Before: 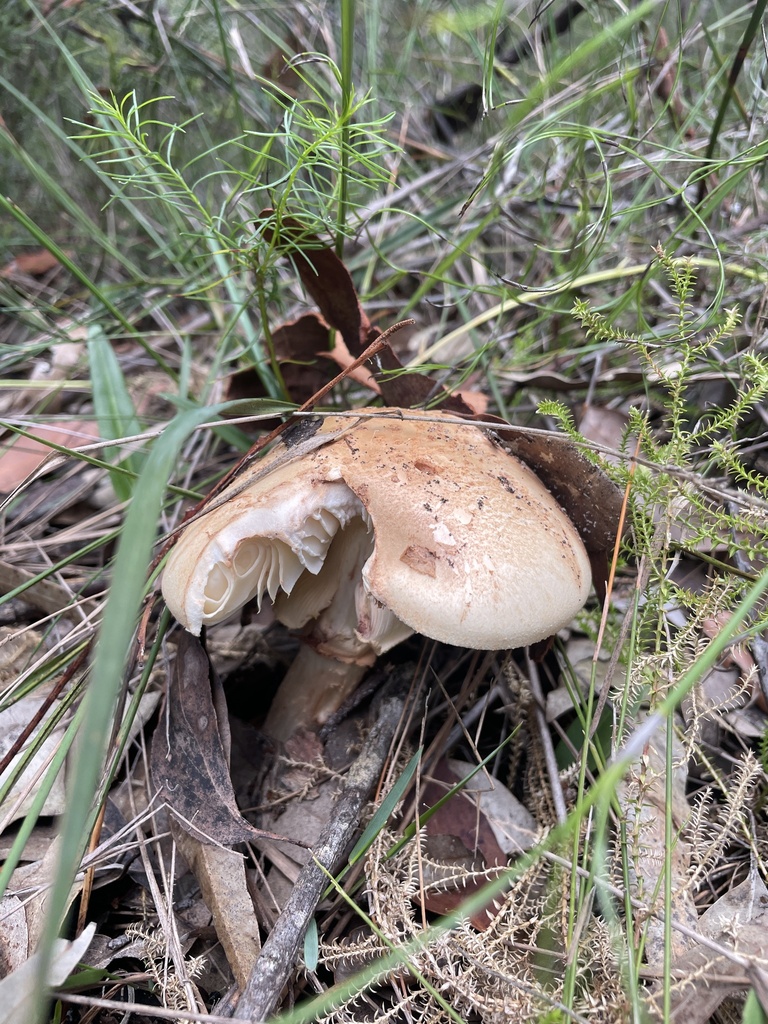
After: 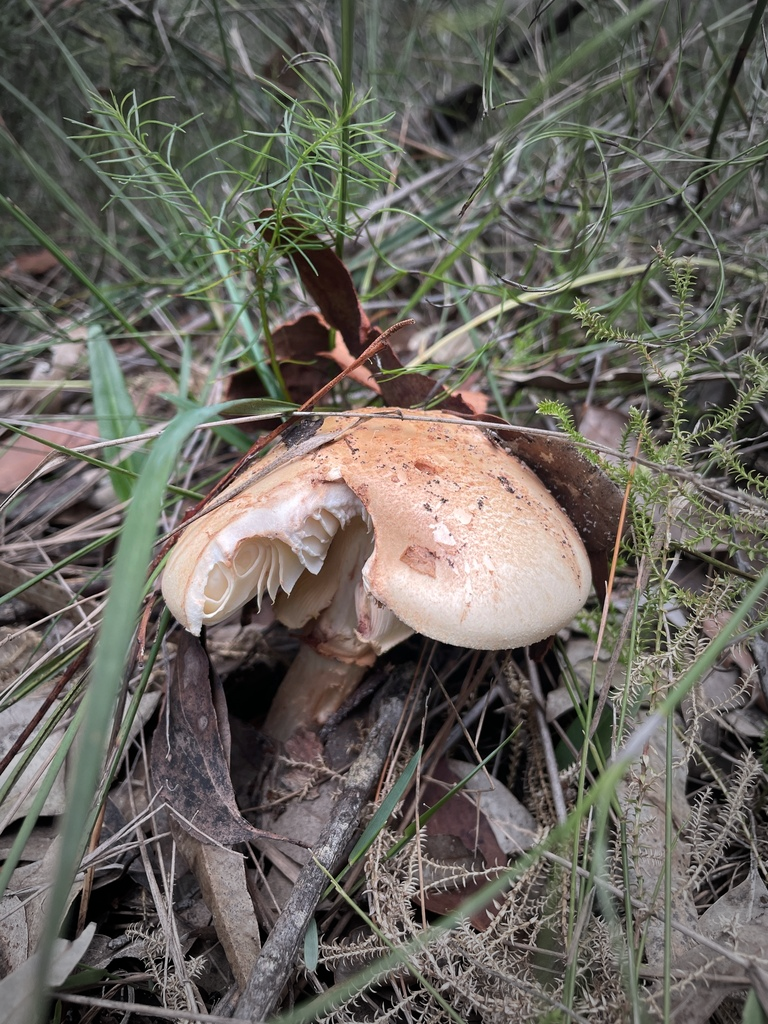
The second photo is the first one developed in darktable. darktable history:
tone equalizer: on, module defaults
vignetting: fall-off start 33.76%, fall-off radius 64.94%, brightness -0.575, center (-0.12, -0.002), width/height ratio 0.959
